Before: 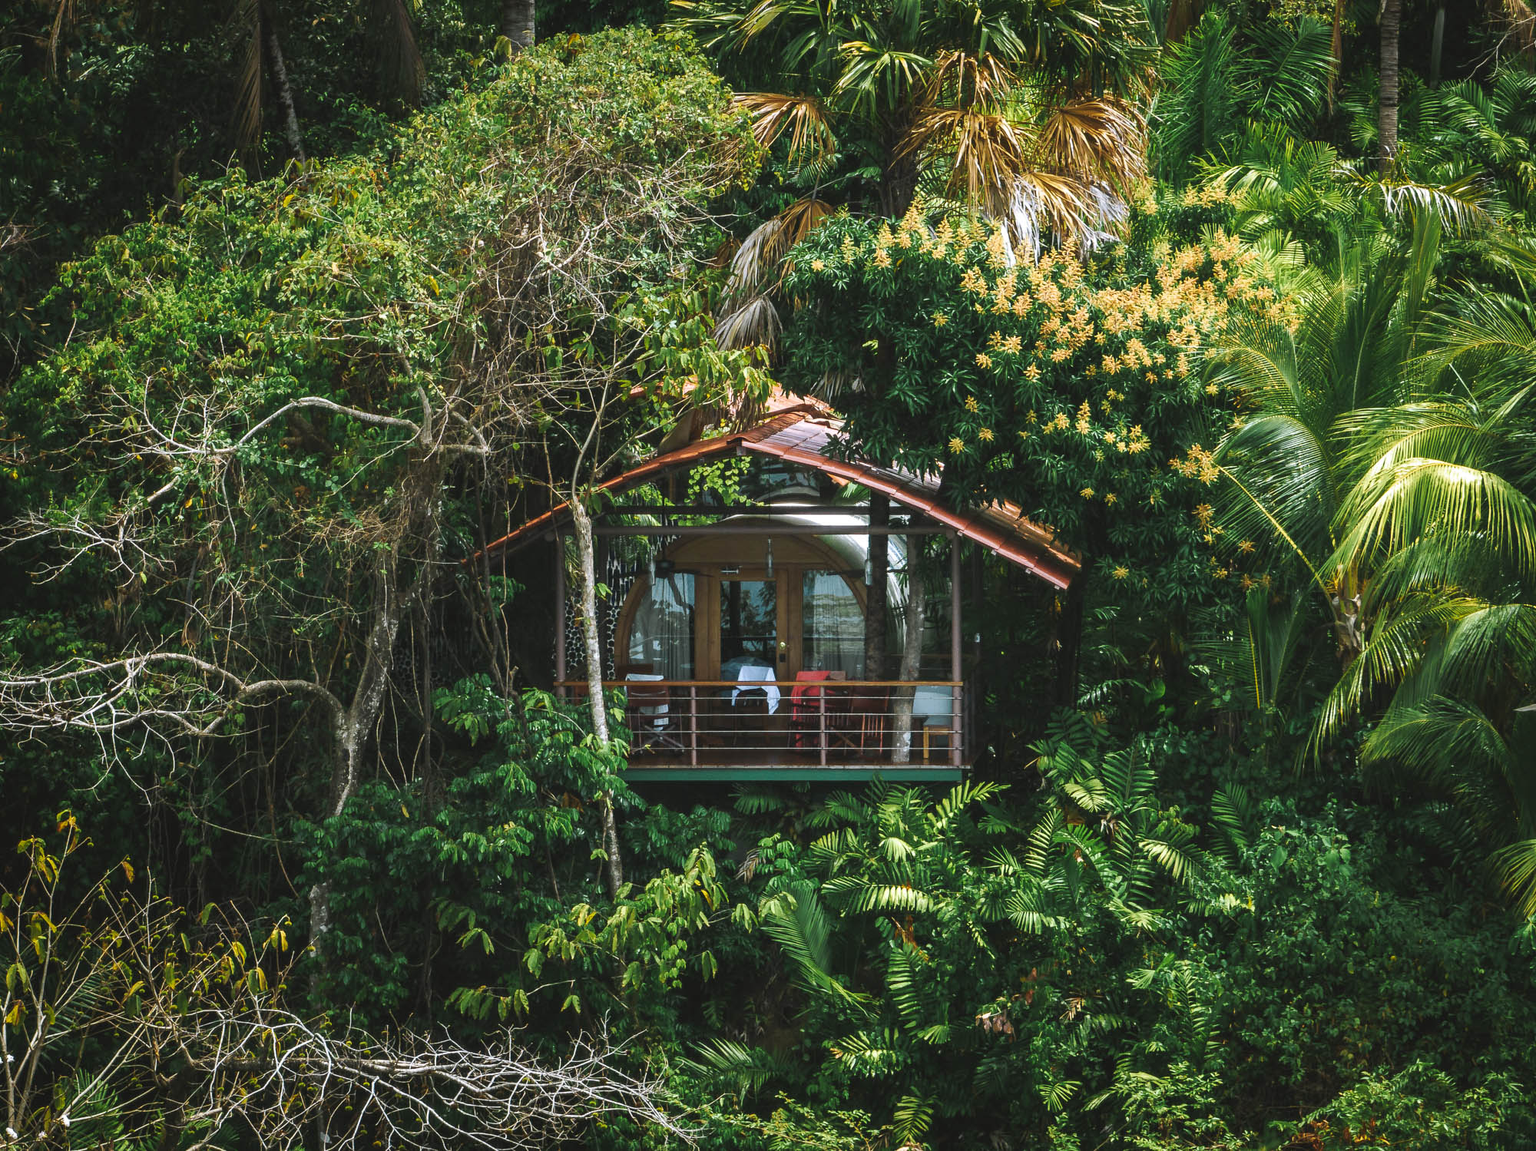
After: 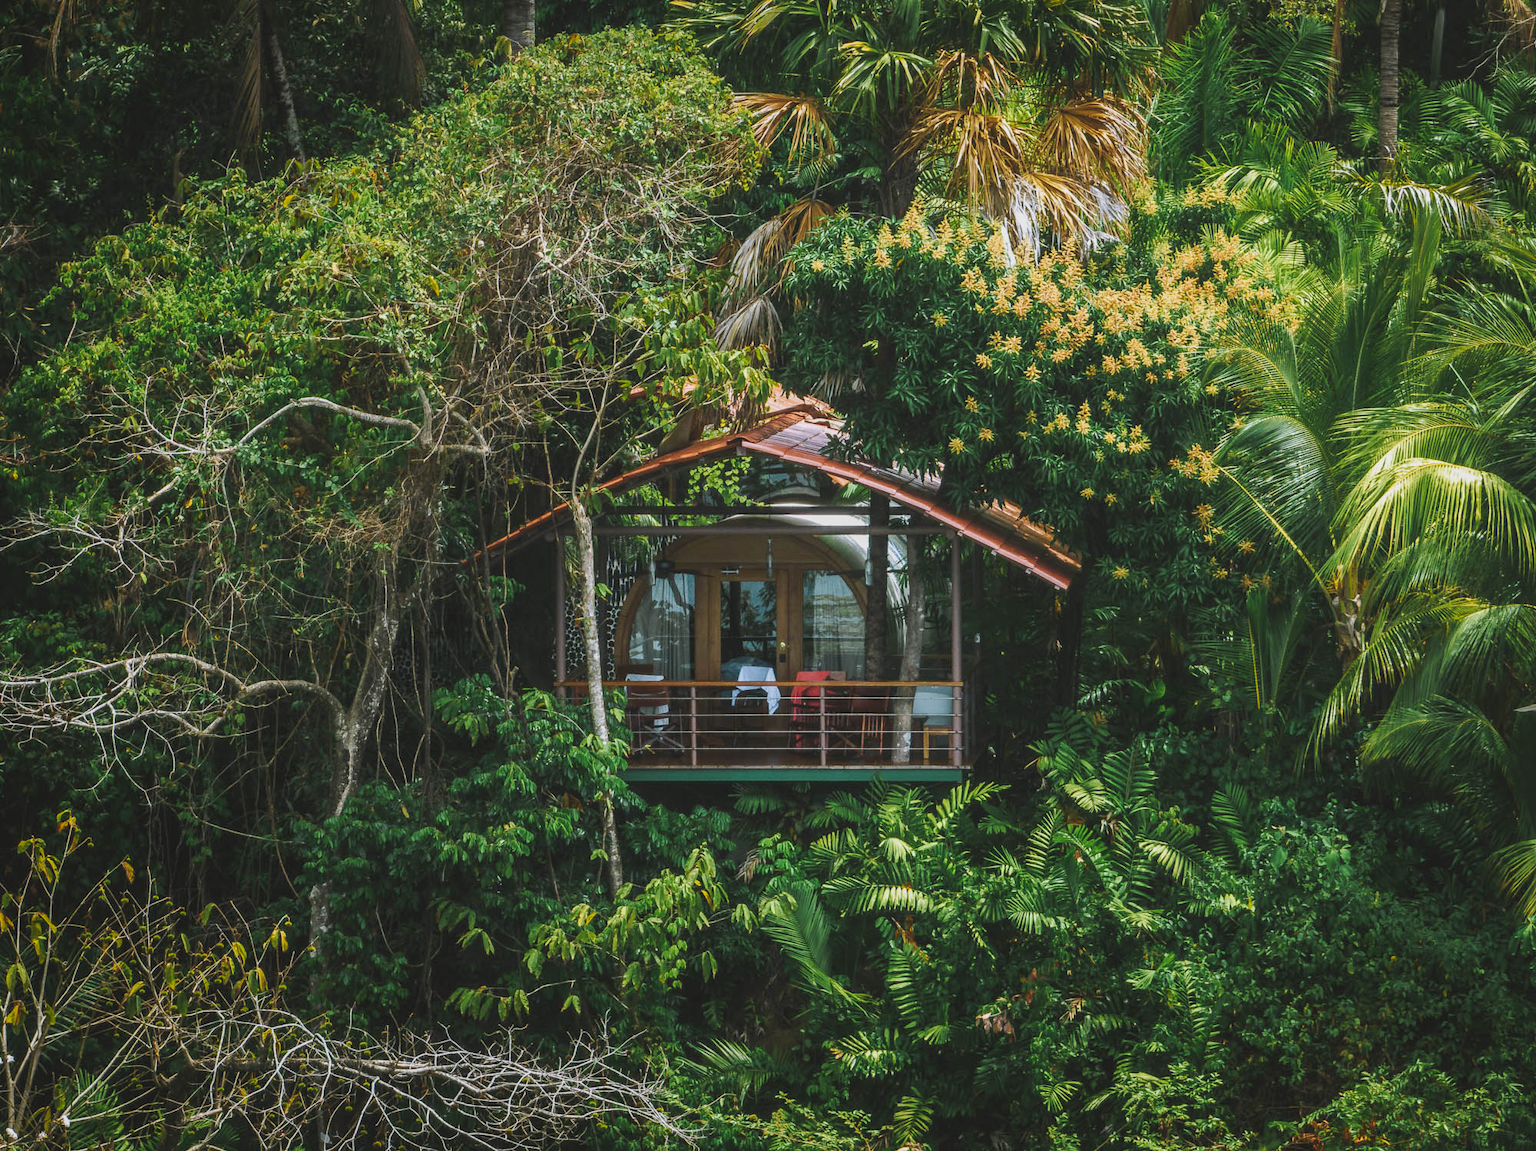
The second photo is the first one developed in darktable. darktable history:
local contrast: highlights 44%, shadows 7%, detail 100%
